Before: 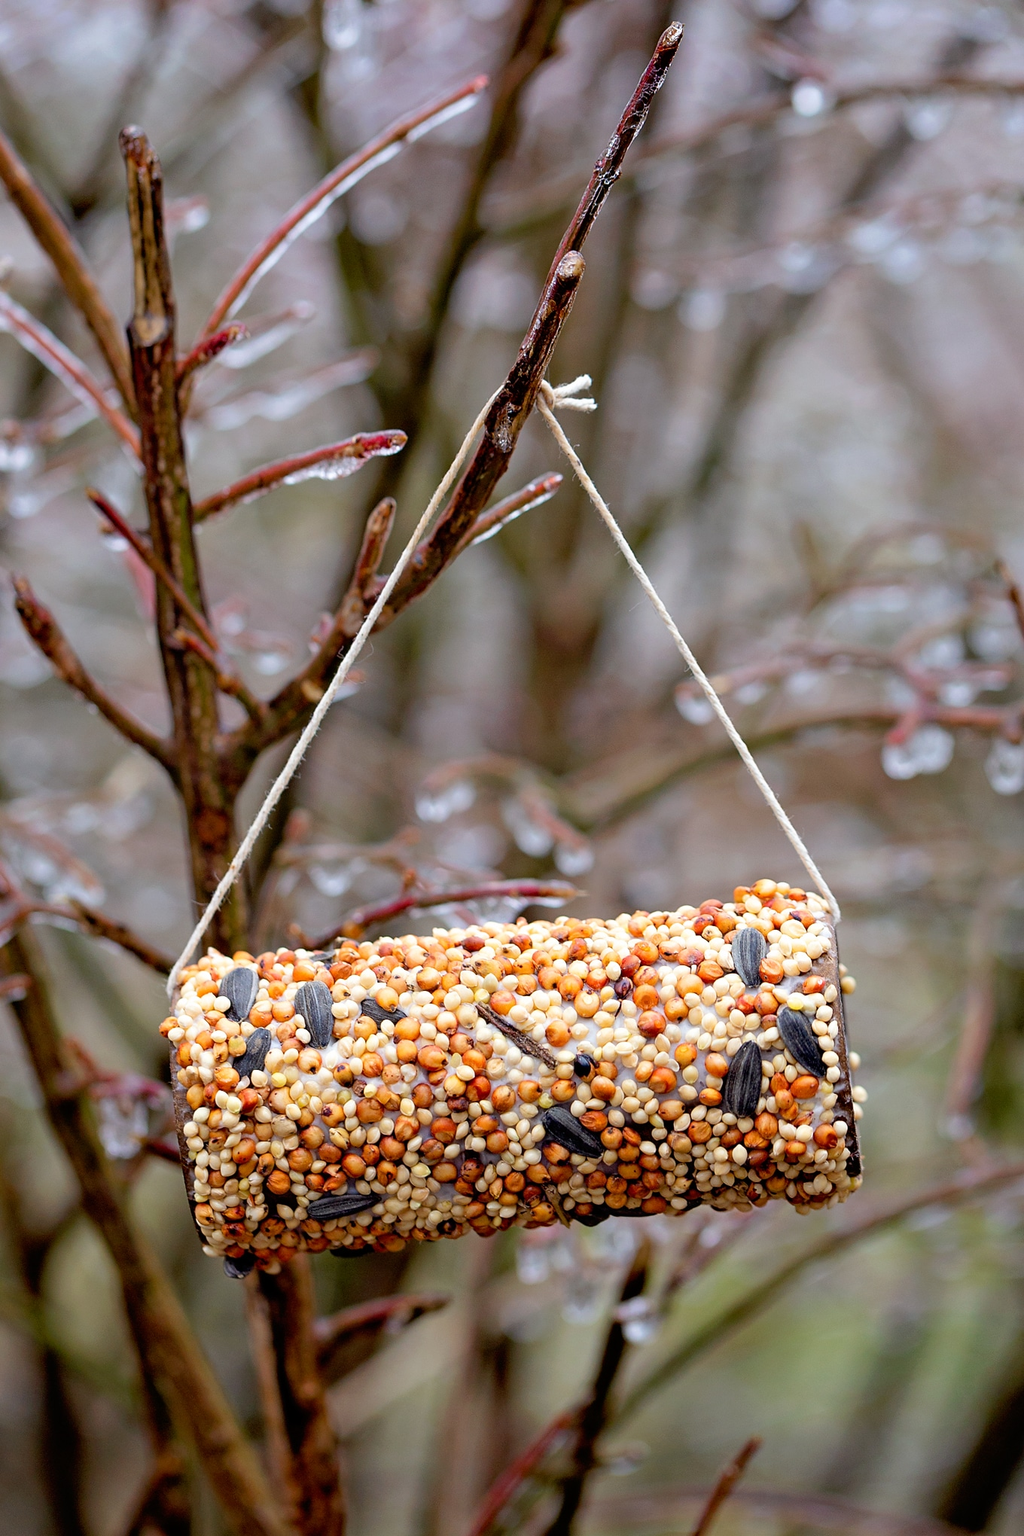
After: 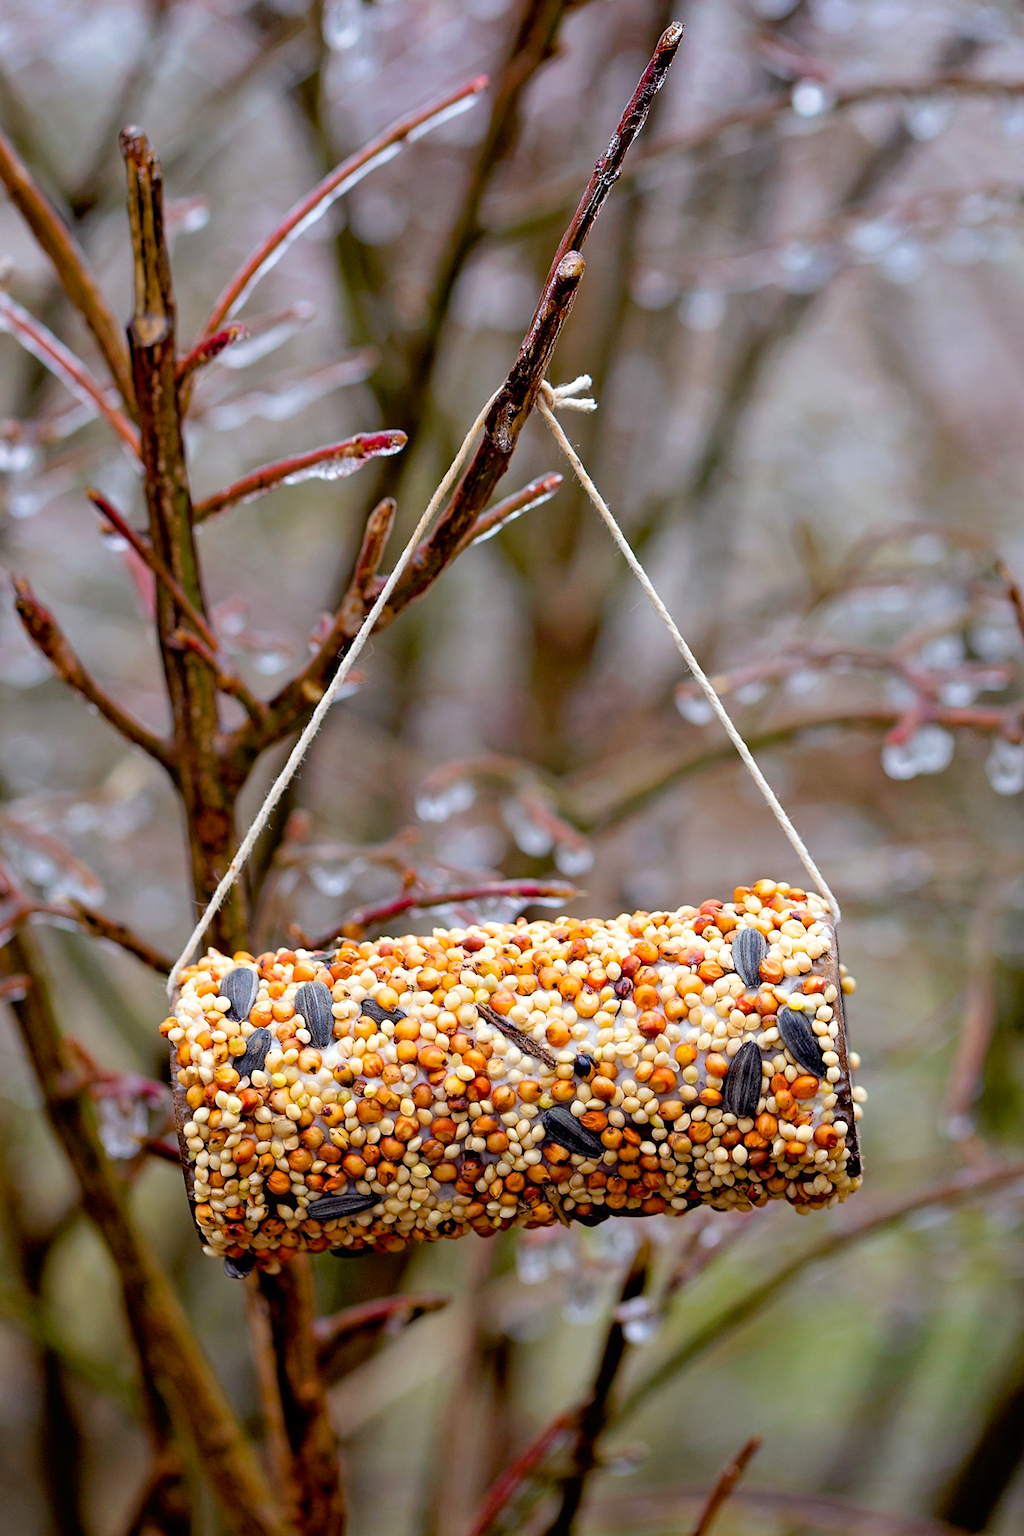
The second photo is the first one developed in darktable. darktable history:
color balance rgb: perceptual saturation grading › global saturation 25.616%
